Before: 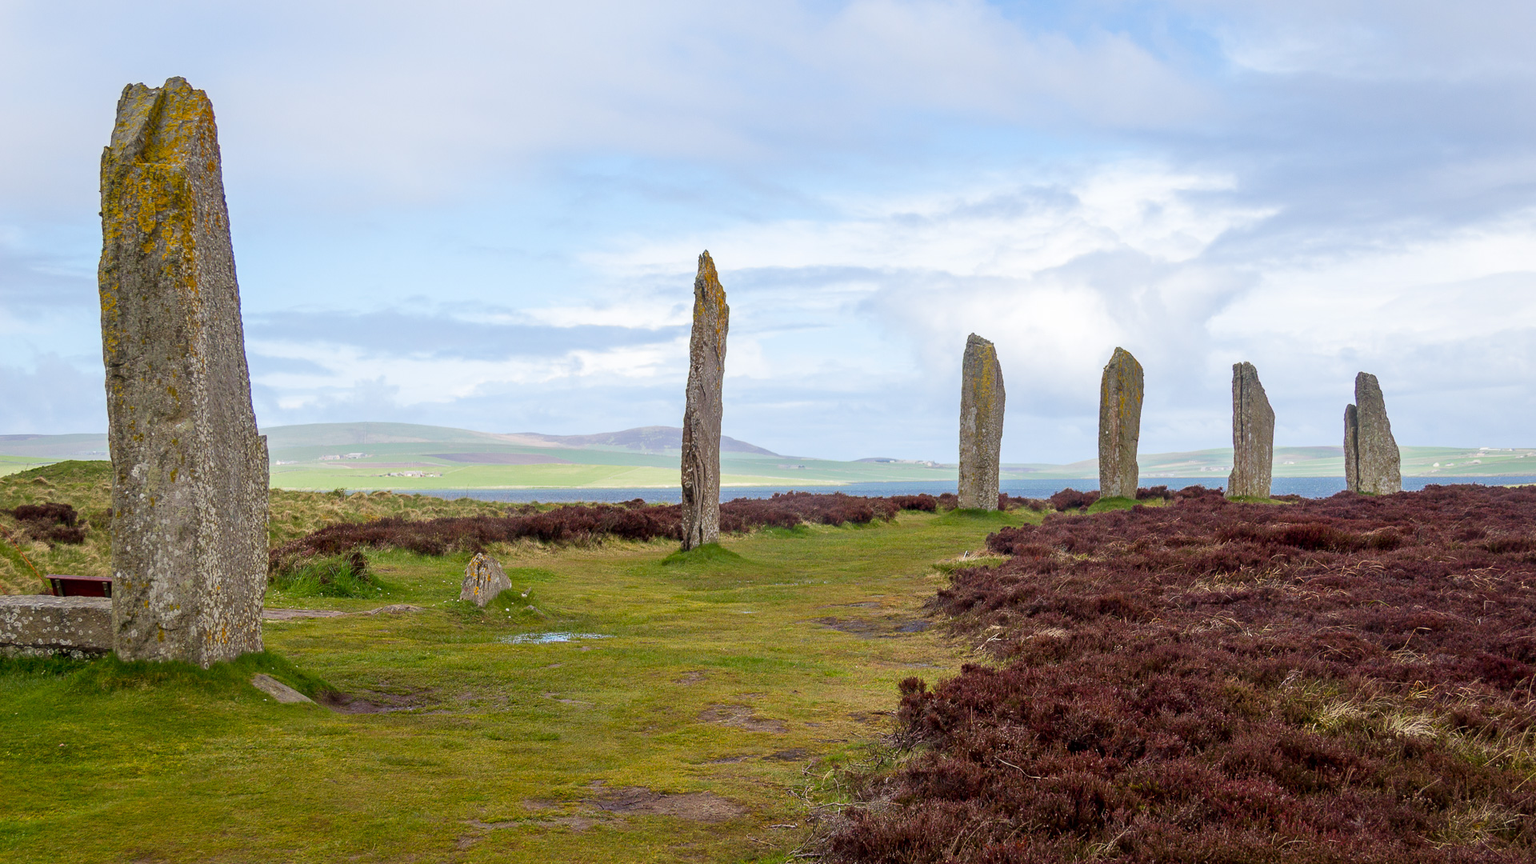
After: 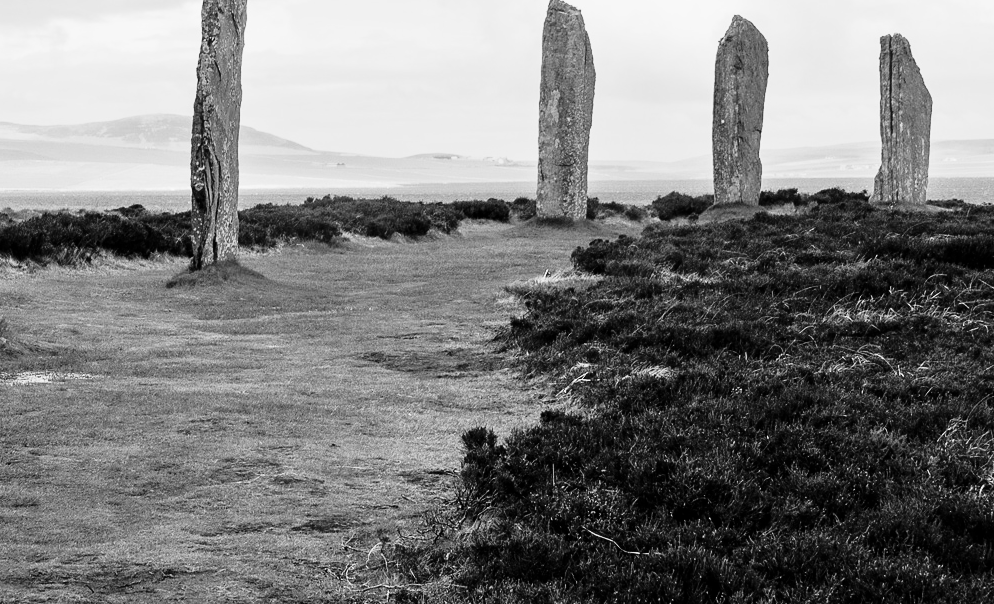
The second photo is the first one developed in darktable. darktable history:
base curve: curves: ch0 [(0, 0) (0.028, 0.03) (0.121, 0.232) (0.46, 0.748) (0.859, 0.968) (1, 1)]
crop: left 34.479%, top 38.822%, right 13.718%, bottom 5.172%
contrast brightness saturation: contrast 0.13, brightness -0.24, saturation 0.14
monochrome: a 32, b 64, size 2.3
